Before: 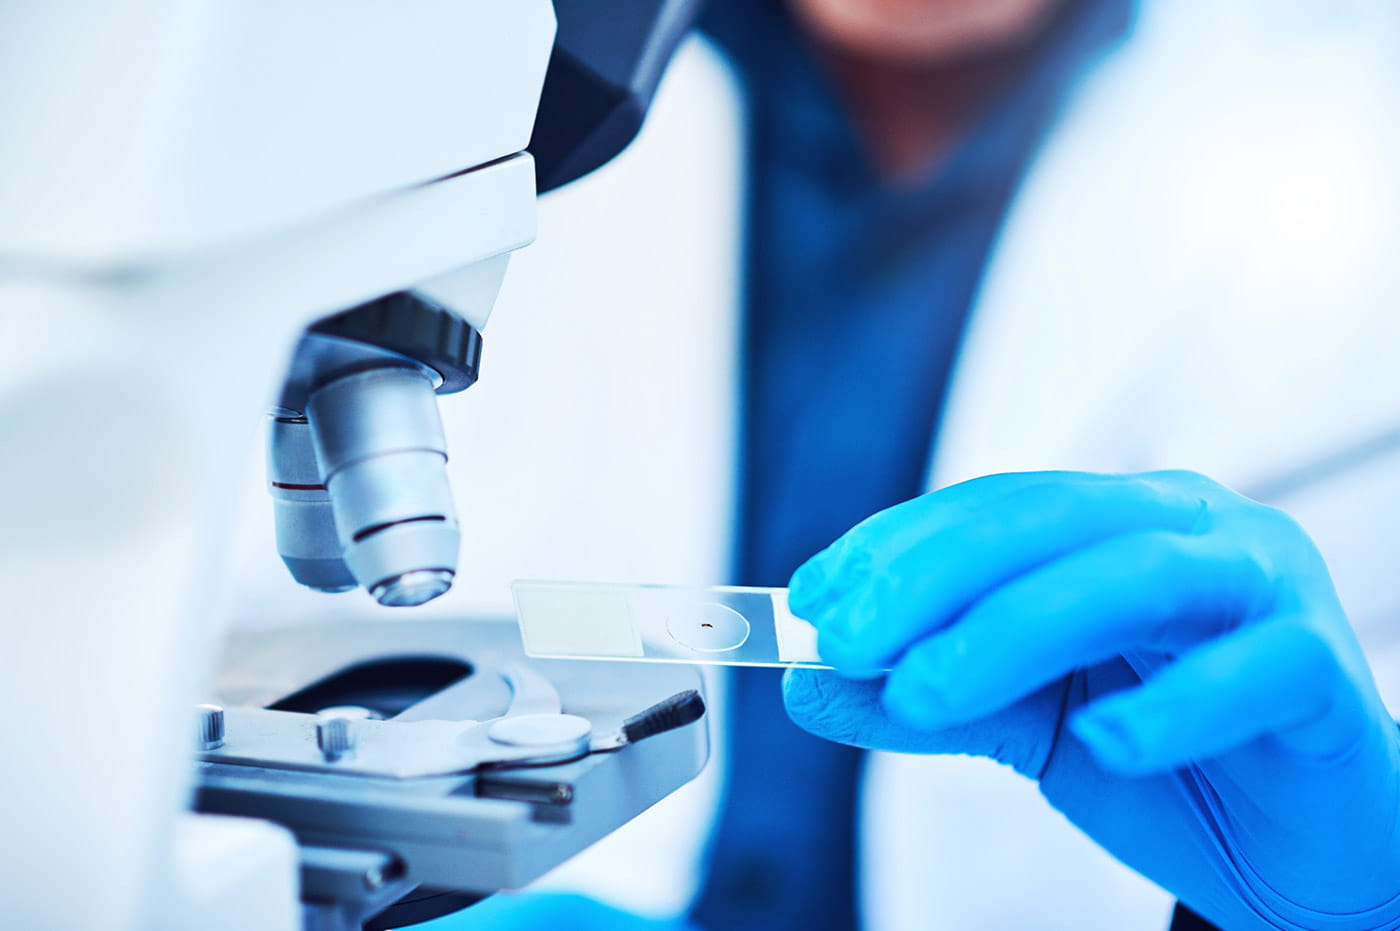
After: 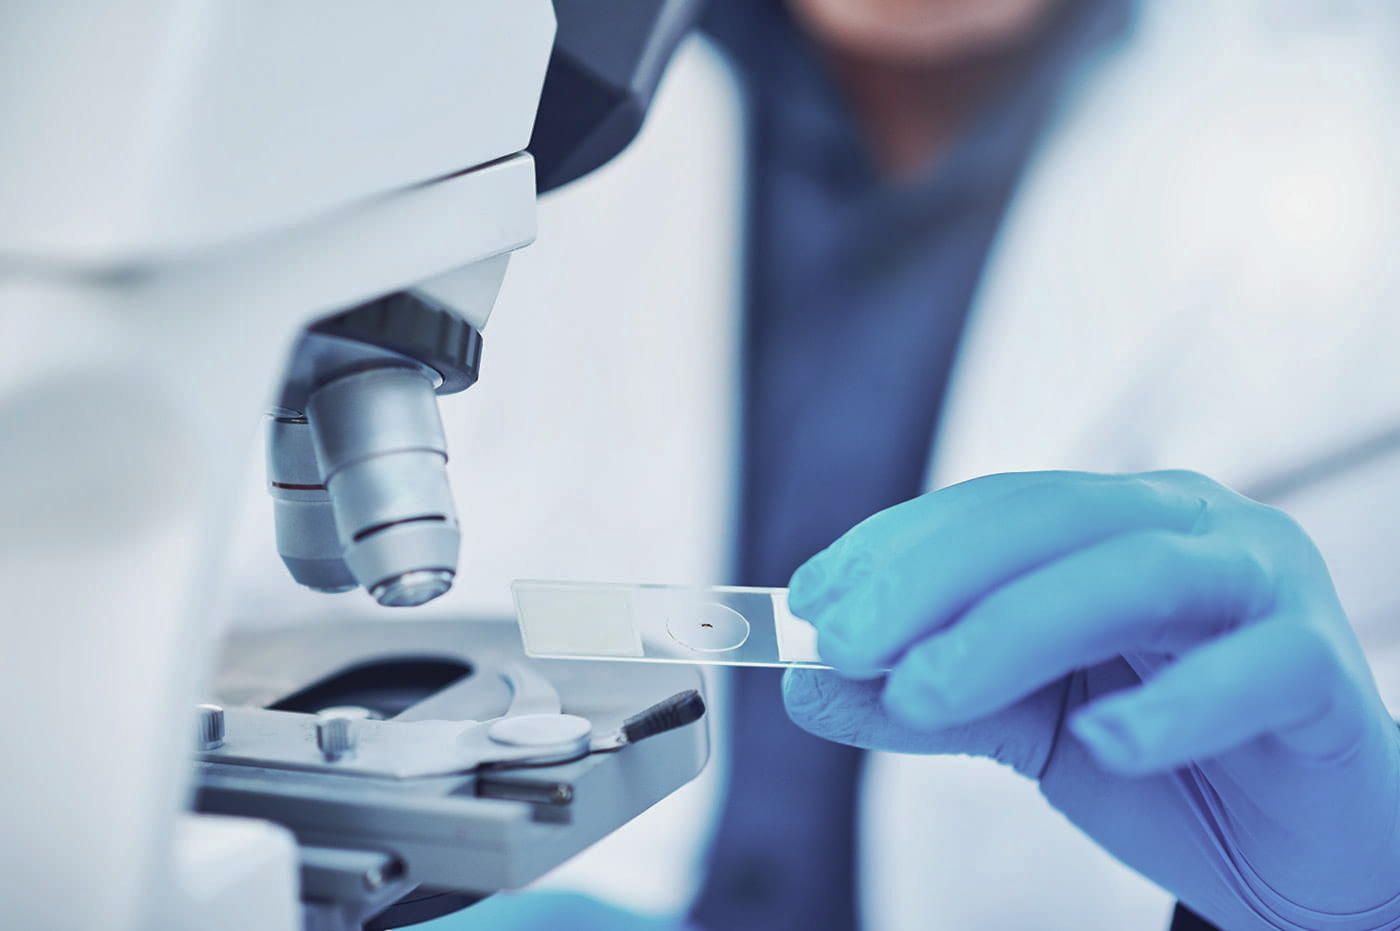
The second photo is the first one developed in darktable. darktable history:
contrast brightness saturation: contrast -0.05, saturation -0.41
shadows and highlights: on, module defaults
